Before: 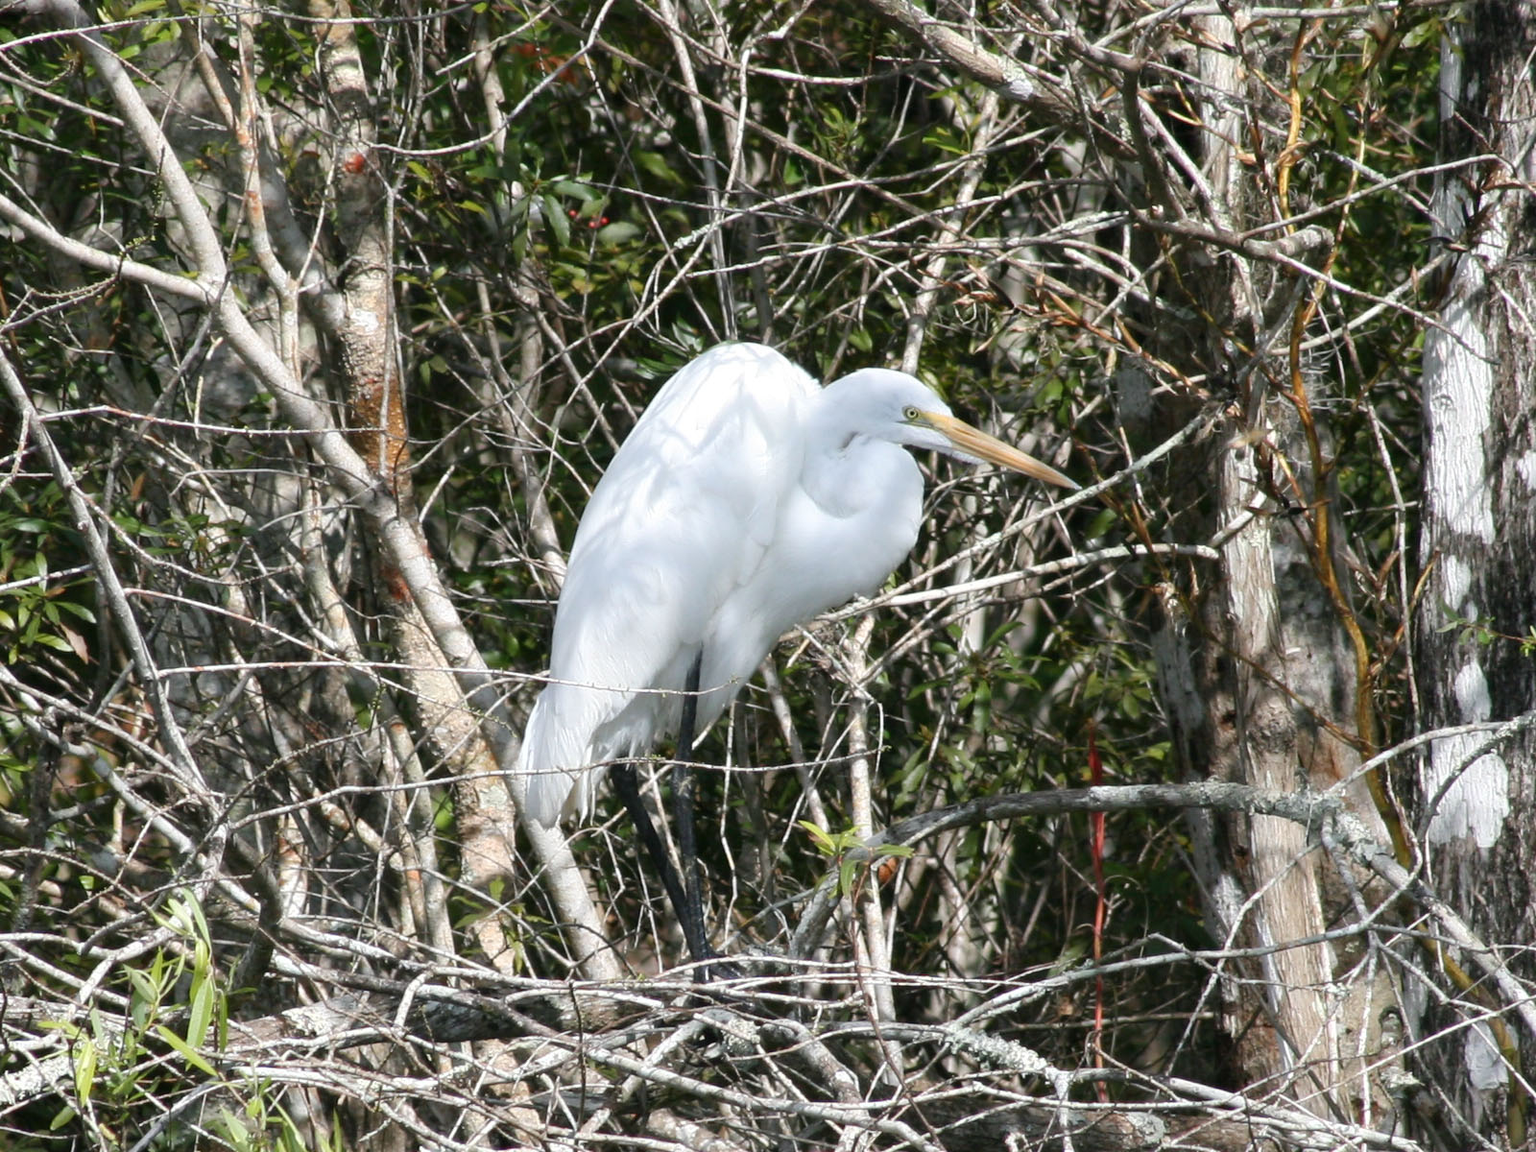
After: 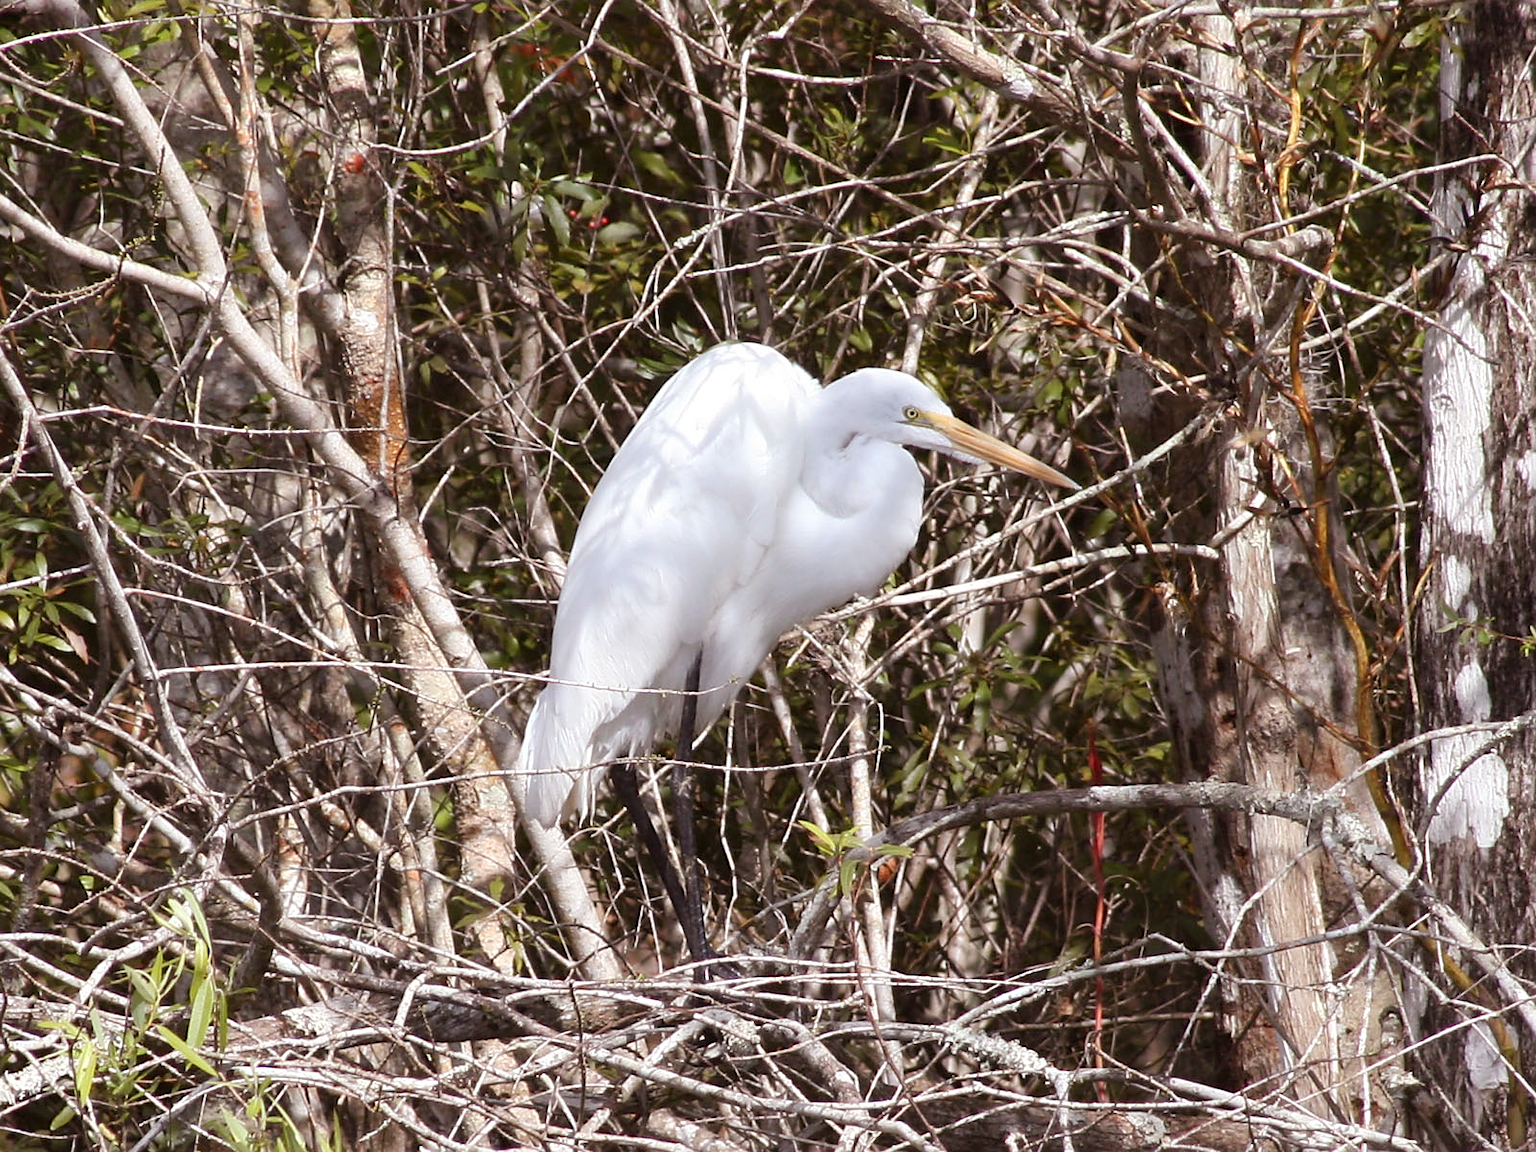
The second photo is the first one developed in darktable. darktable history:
sharpen: radius 1.864, amount 0.398, threshold 1.271
rgb levels: mode RGB, independent channels, levels [[0, 0.474, 1], [0, 0.5, 1], [0, 0.5, 1]]
